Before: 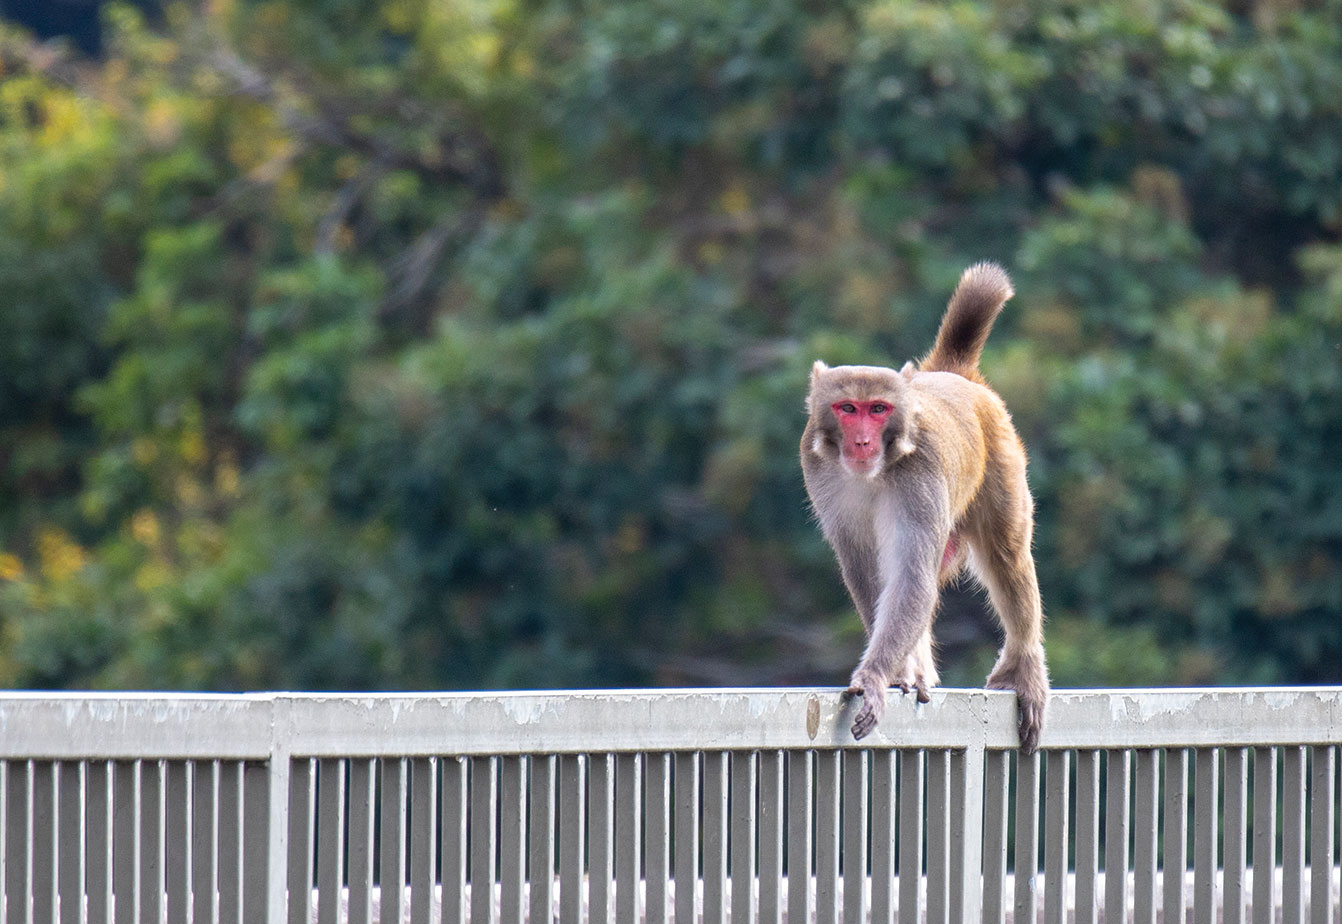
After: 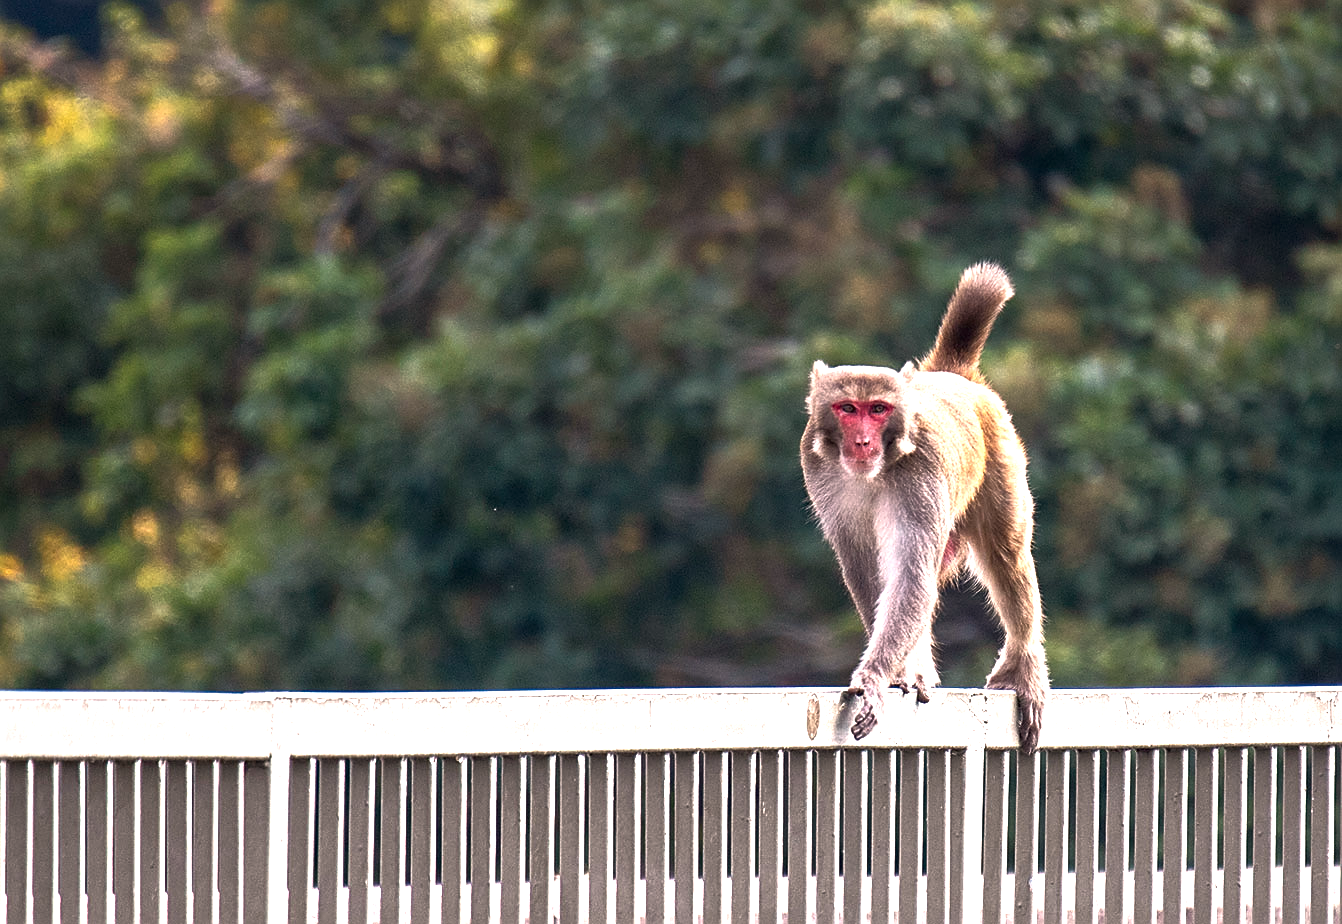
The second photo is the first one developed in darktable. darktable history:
graduated density: rotation 5.63°, offset 76.9
exposure: exposure 1.16 EV, compensate exposure bias true, compensate highlight preservation false
white balance: red 1.127, blue 0.943
rgb curve: curves: ch0 [(0, 0) (0.415, 0.237) (1, 1)]
local contrast: mode bilateral grid, contrast 20, coarseness 50, detail 120%, midtone range 0.2
sharpen: on, module defaults
